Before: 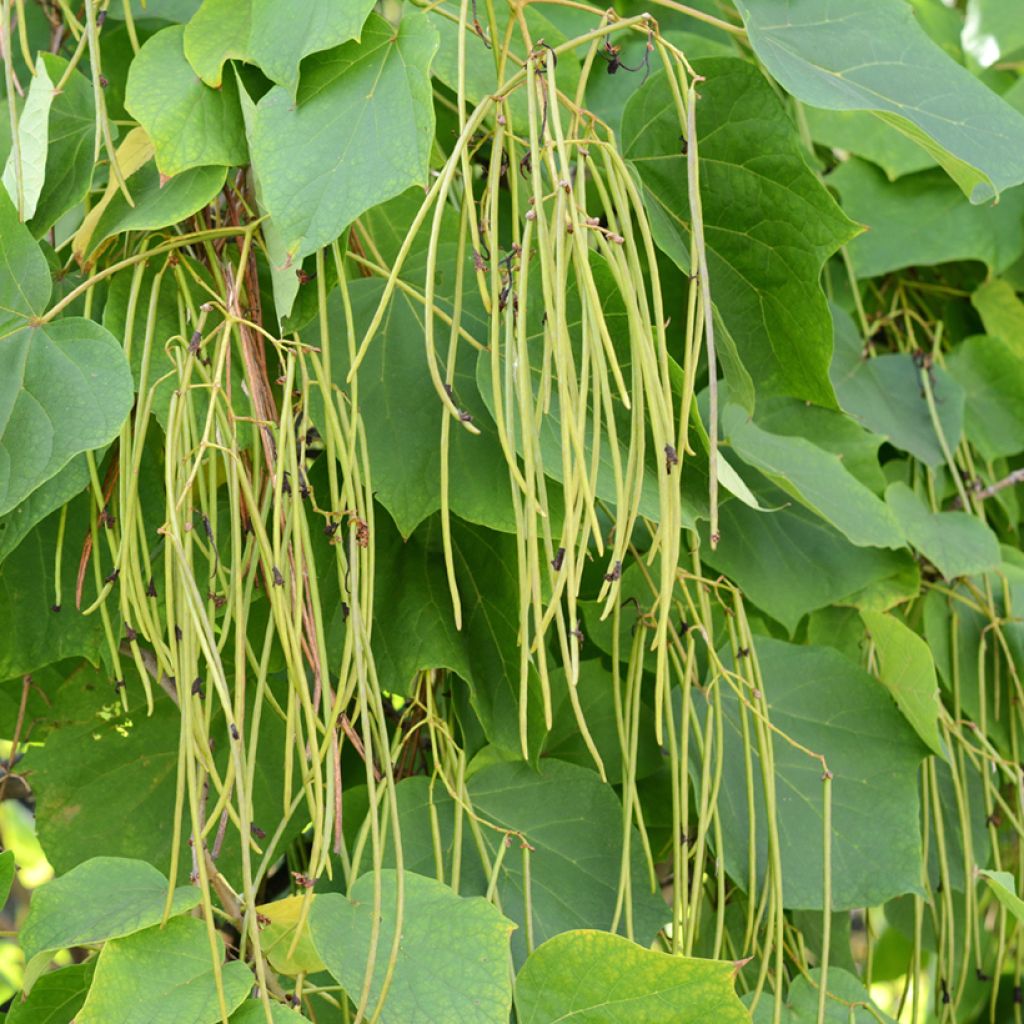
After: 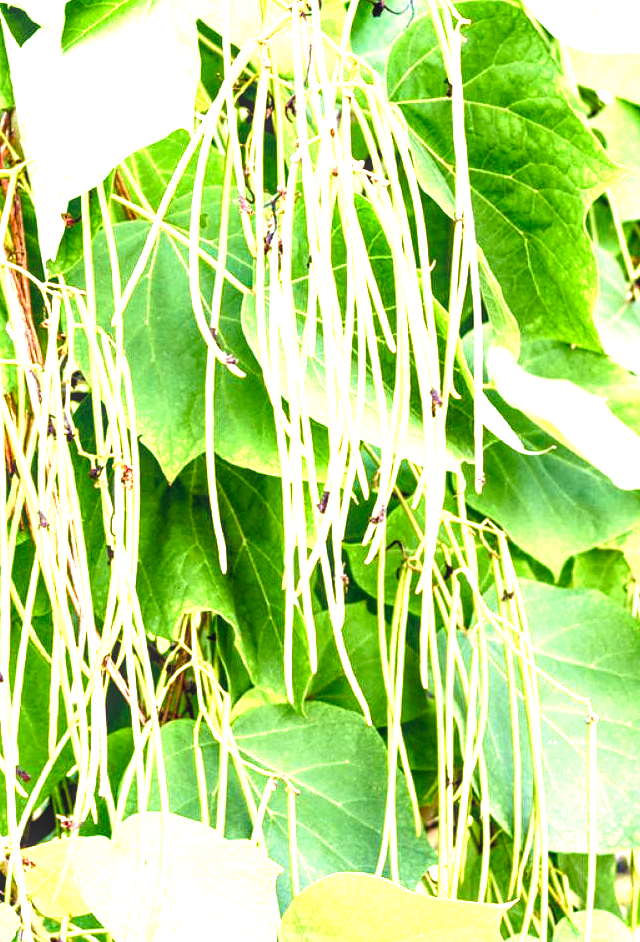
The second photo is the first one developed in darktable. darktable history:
crop and rotate: left 22.972%, top 5.625%, right 14.47%, bottom 2.361%
velvia: on, module defaults
exposure: black level correction 0.002, exposure 2 EV, compensate exposure bias true, compensate highlight preservation false
local contrast: on, module defaults
contrast equalizer: y [[0.6 ×6], [0.55 ×6], [0 ×6], [0 ×6], [0 ×6]]
color balance rgb: perceptual saturation grading › global saturation 25.363%, perceptual saturation grading › highlights -28.193%, perceptual saturation grading › shadows 33.991%
